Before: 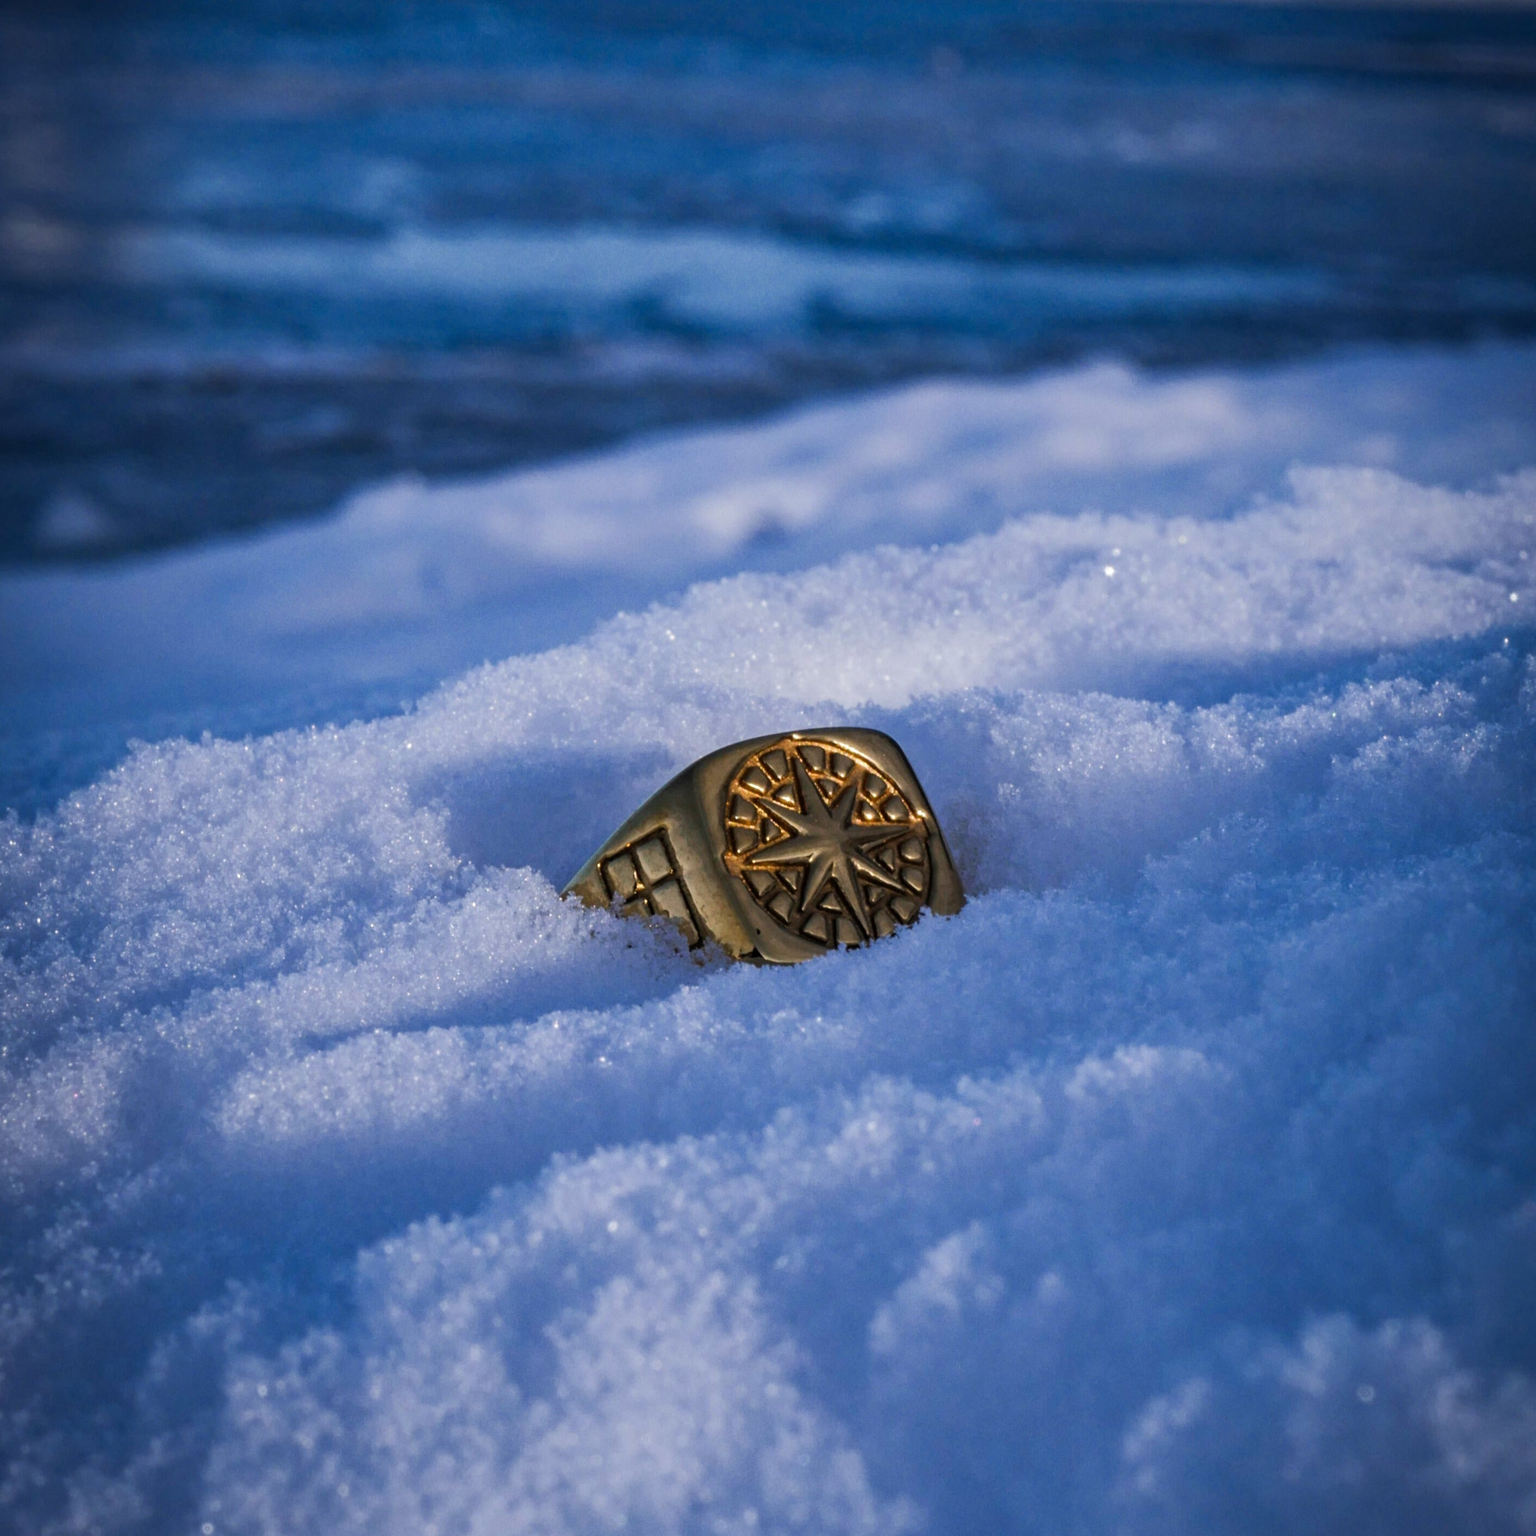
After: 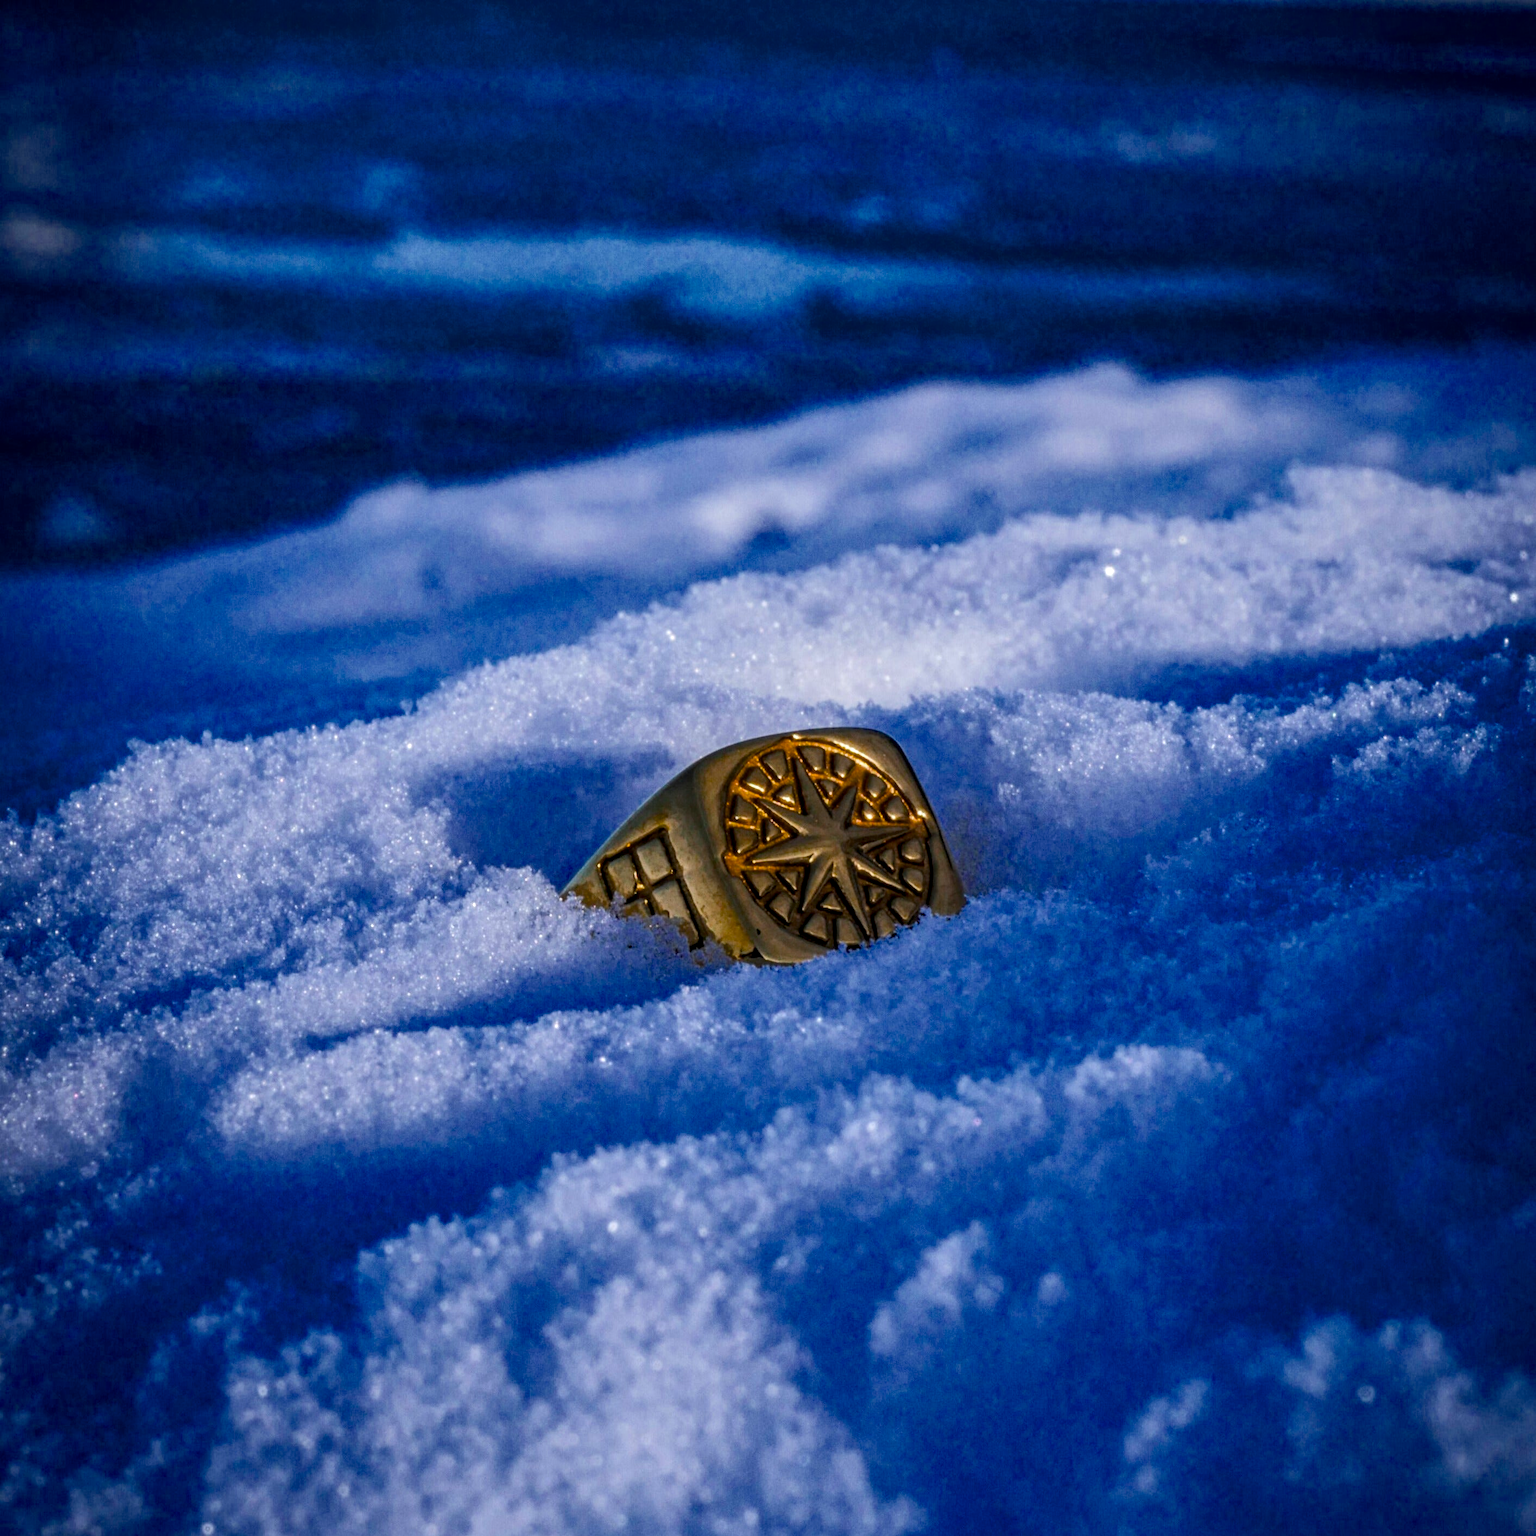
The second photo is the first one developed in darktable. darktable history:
contrast brightness saturation: contrast 0.046
color balance rgb: perceptual saturation grading › global saturation 29.87%, saturation formula JzAzBz (2021)
local contrast: on, module defaults
